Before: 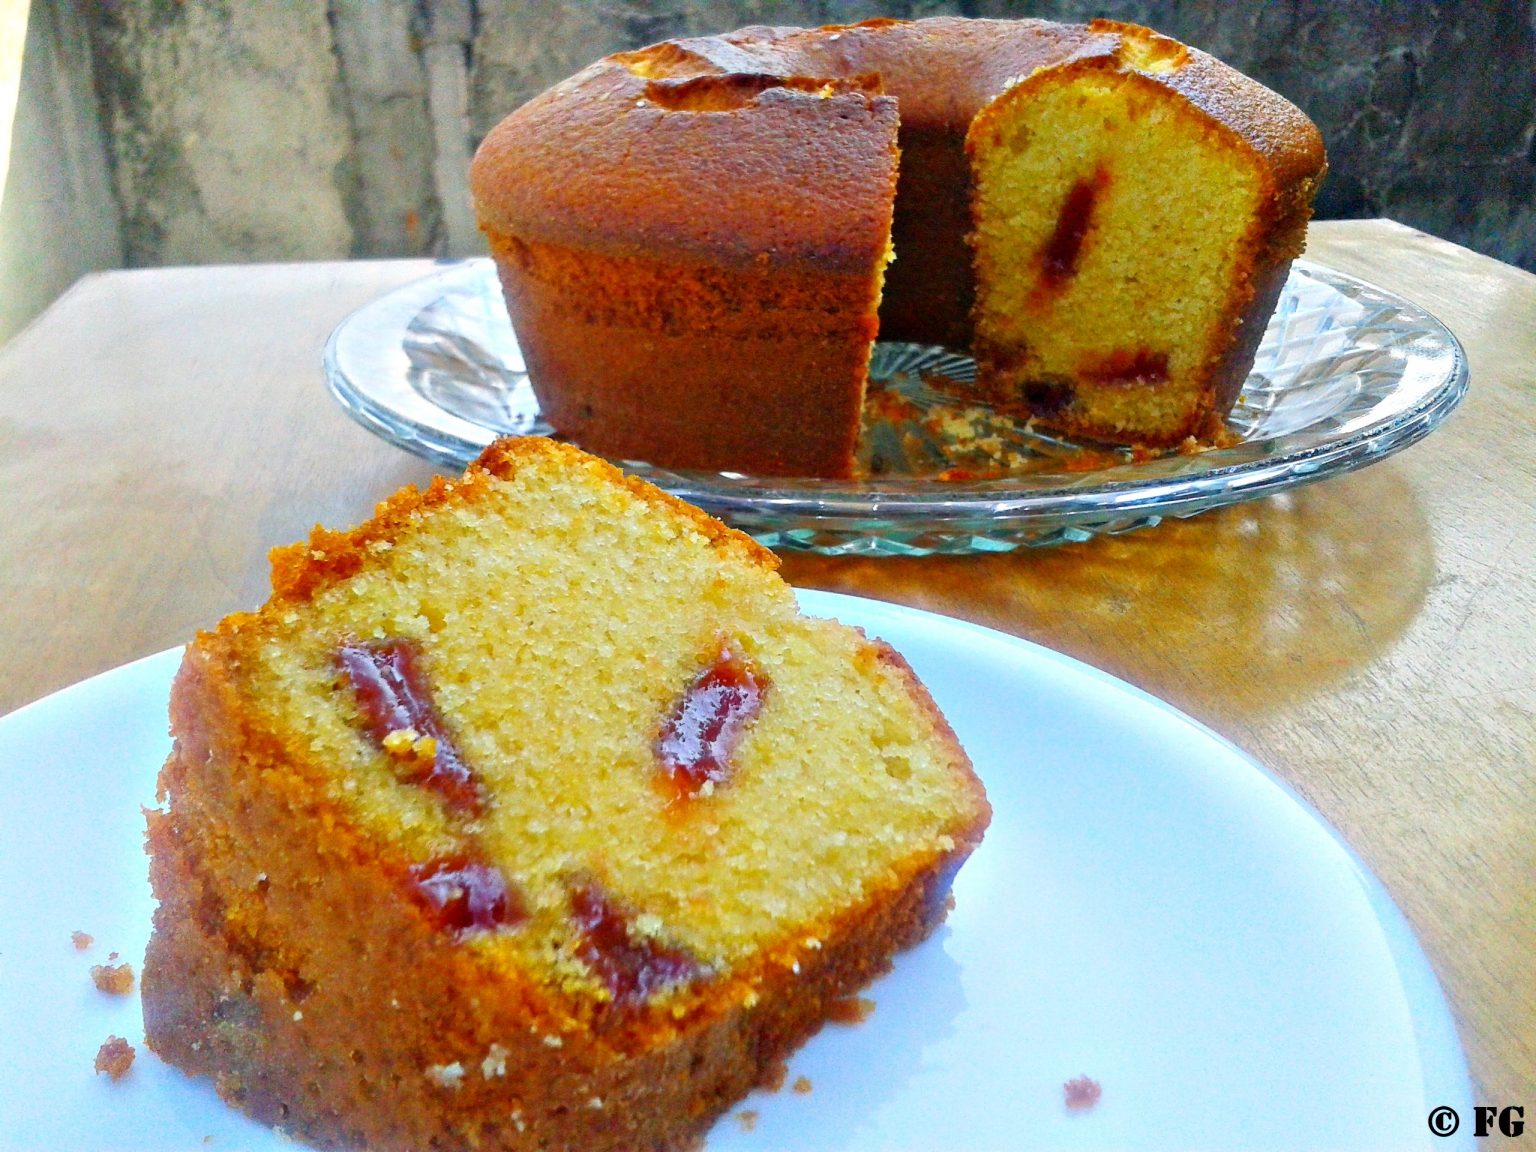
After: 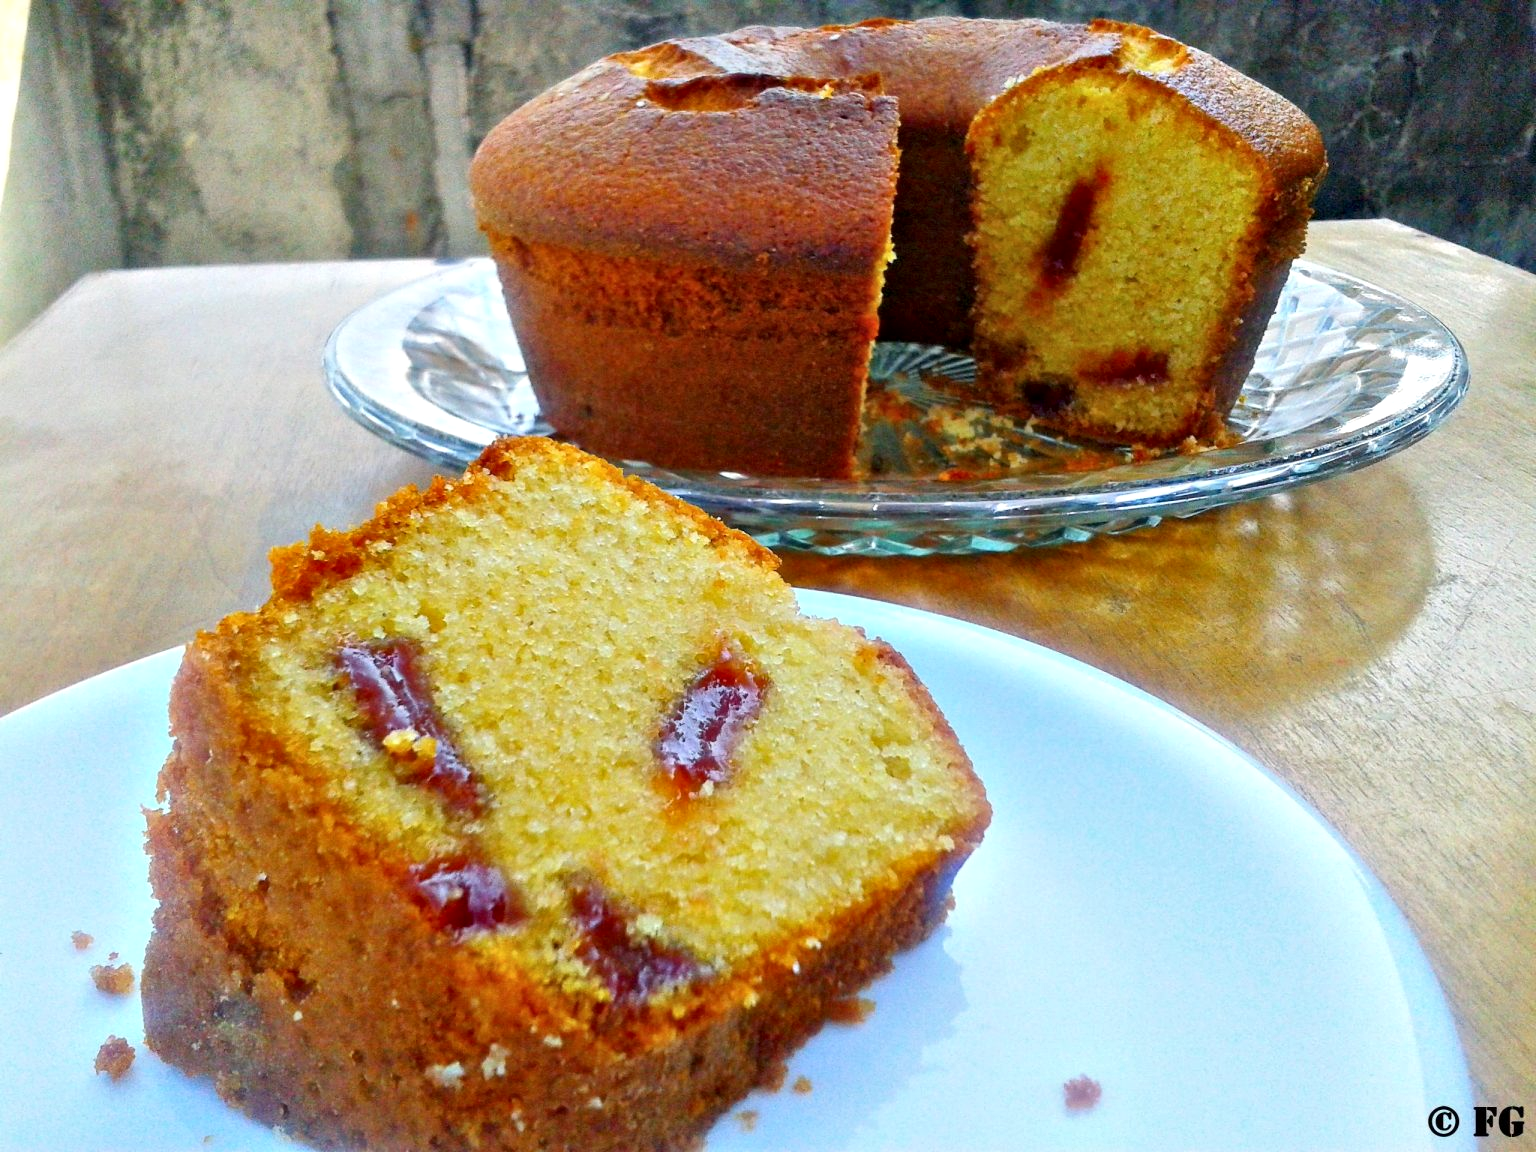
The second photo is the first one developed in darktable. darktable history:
local contrast: mode bilateral grid, contrast 25, coarseness 51, detail 123%, midtone range 0.2
